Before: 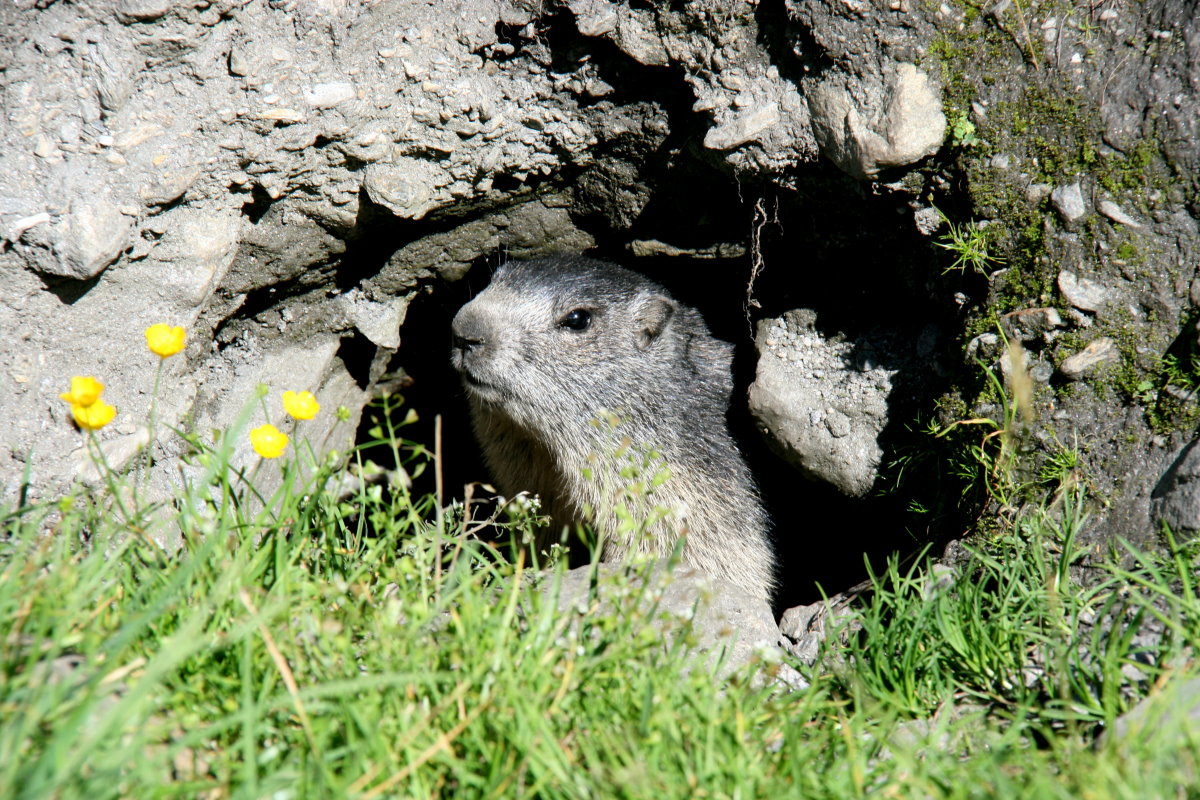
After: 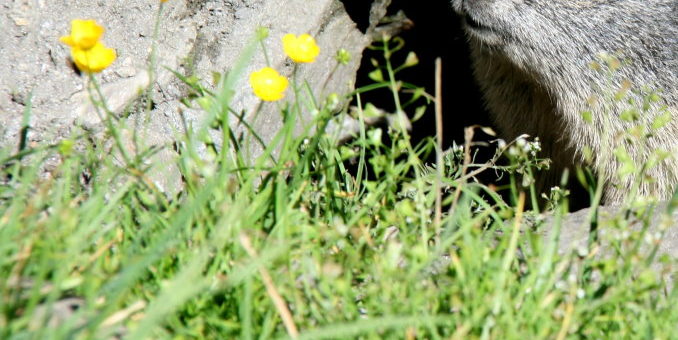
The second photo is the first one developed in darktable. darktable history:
crop: top 44.687%, right 43.433%, bottom 12.754%
